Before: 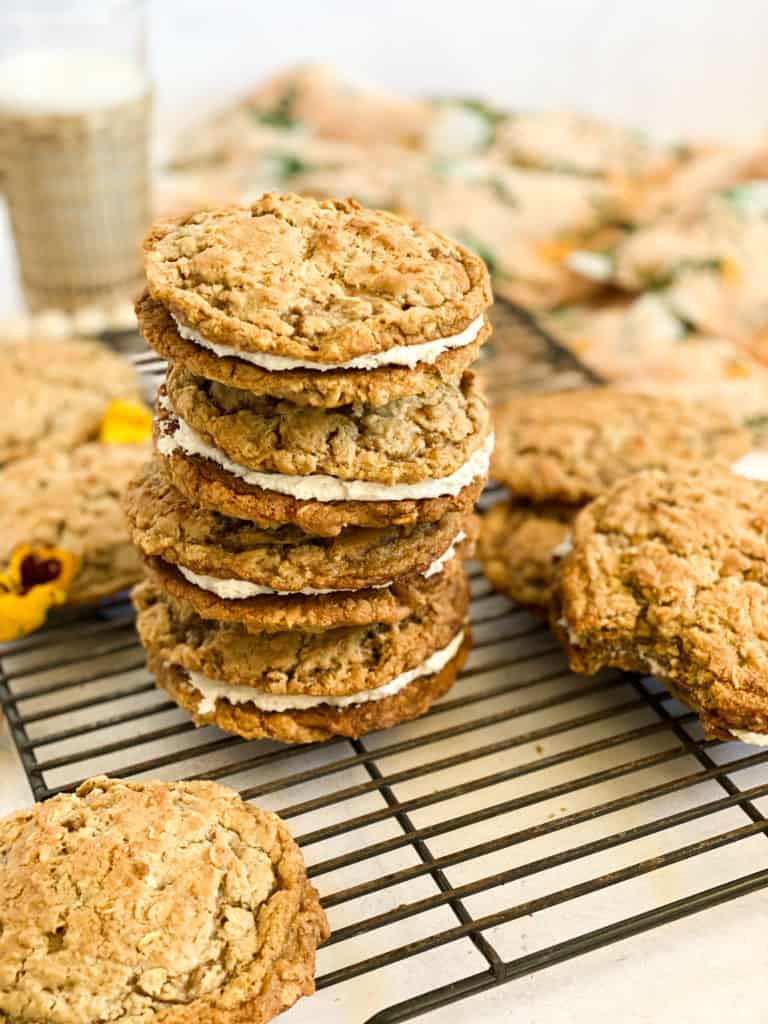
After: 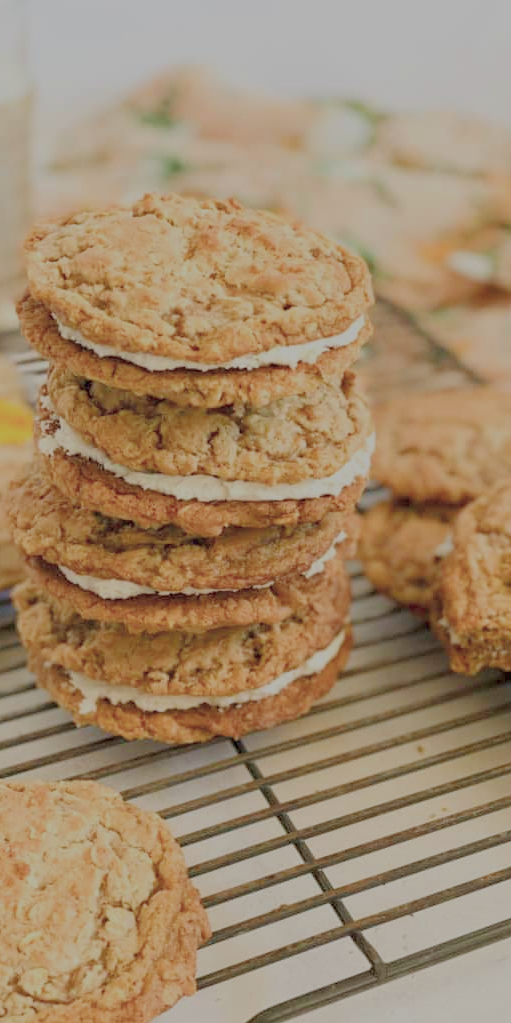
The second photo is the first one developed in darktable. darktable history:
crop and rotate: left 15.531%, right 17.807%
filmic rgb: black relative exposure -15.86 EV, white relative exposure 7.97 EV, hardness 4.19, latitude 50.24%, contrast 0.506, iterations of high-quality reconstruction 0
exposure: exposure 0.558 EV, compensate highlight preservation false
